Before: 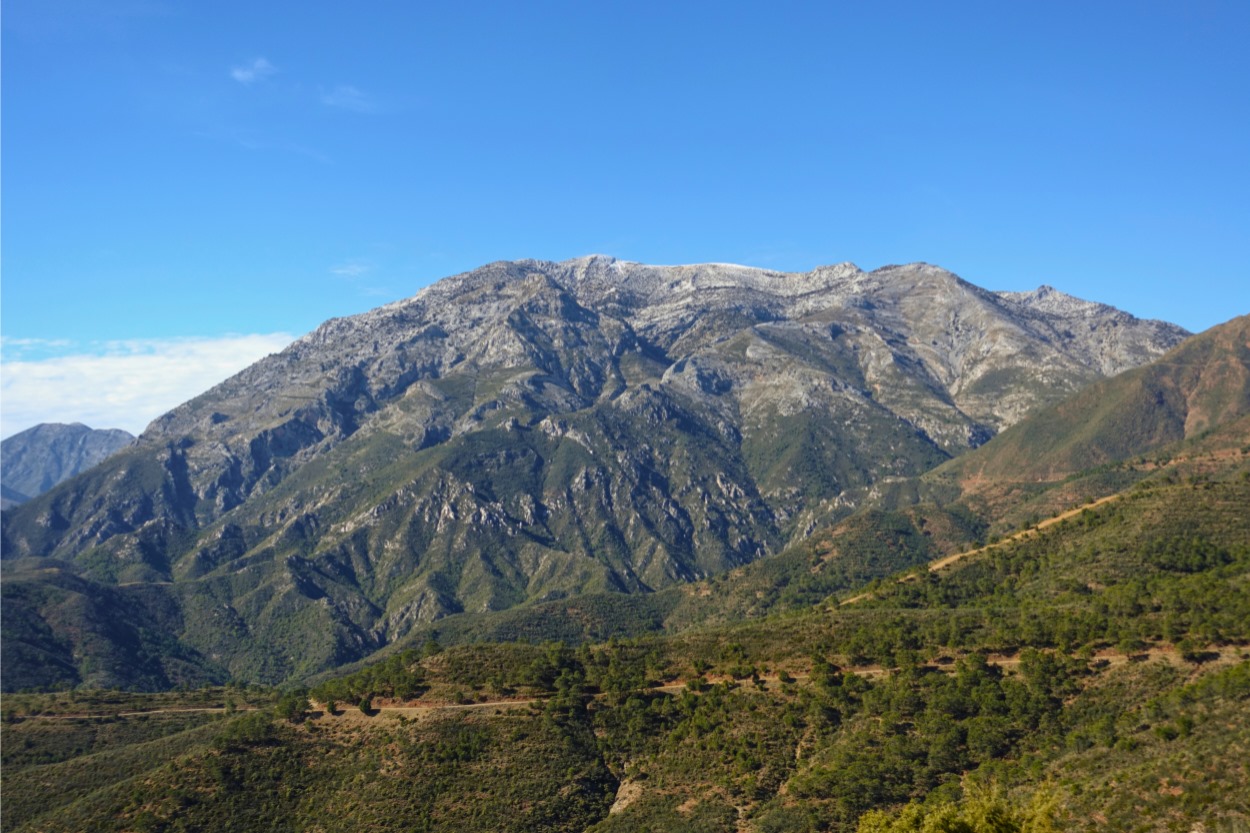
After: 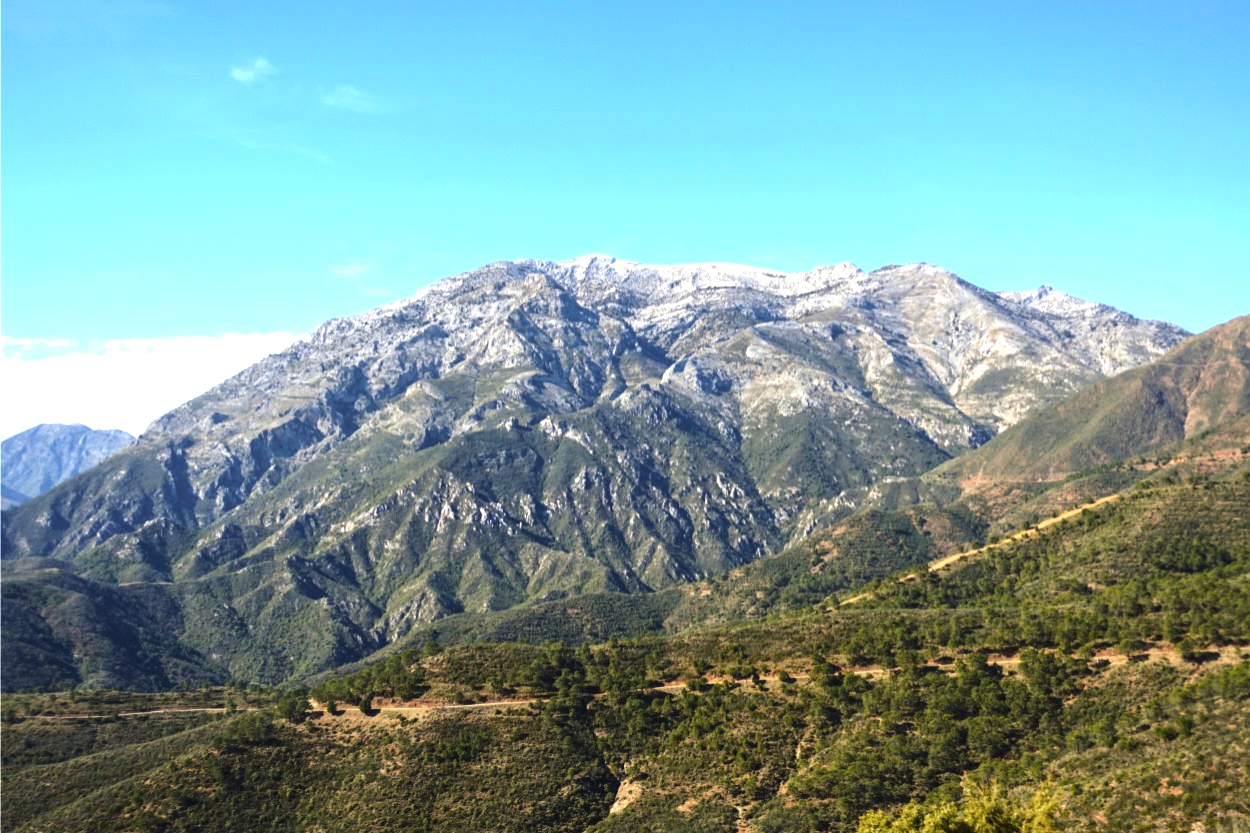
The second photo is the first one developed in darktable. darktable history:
exposure: black level correction -0.002, exposure 0.54 EV, compensate highlight preservation false
tone equalizer: -8 EV -0.75 EV, -7 EV -0.7 EV, -6 EV -0.6 EV, -5 EV -0.4 EV, -3 EV 0.4 EV, -2 EV 0.6 EV, -1 EV 0.7 EV, +0 EV 0.75 EV, edges refinement/feathering 500, mask exposure compensation -1.57 EV, preserve details no
